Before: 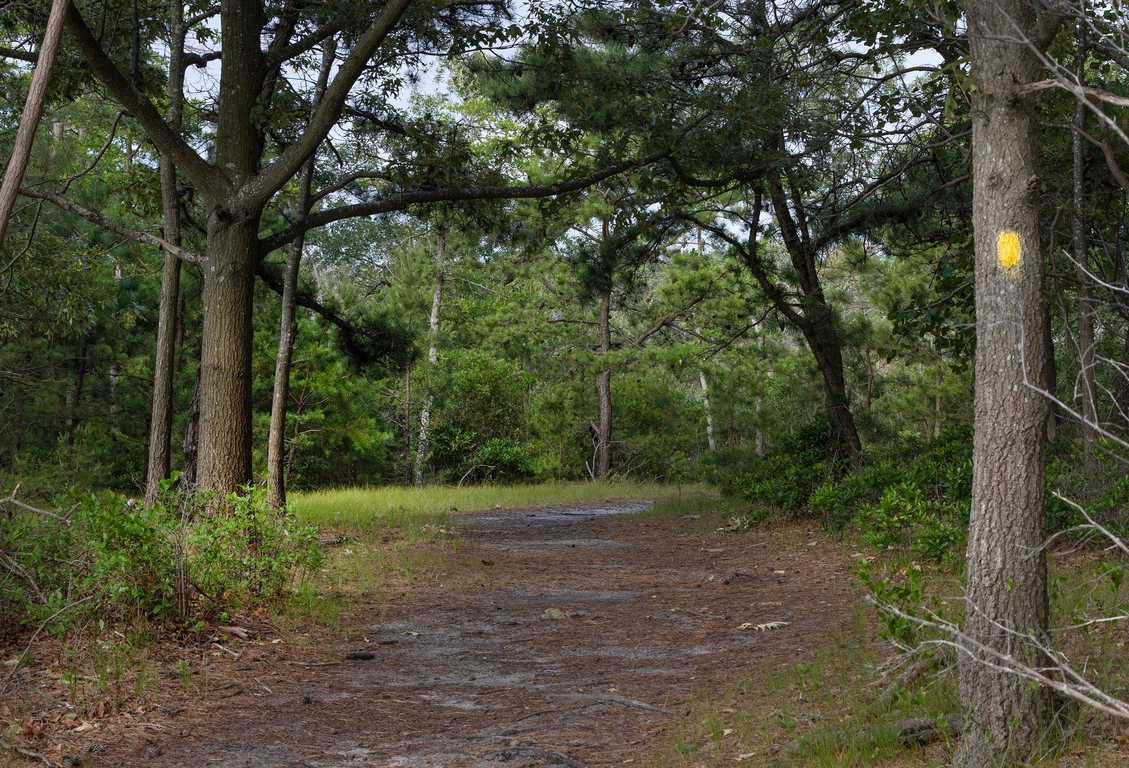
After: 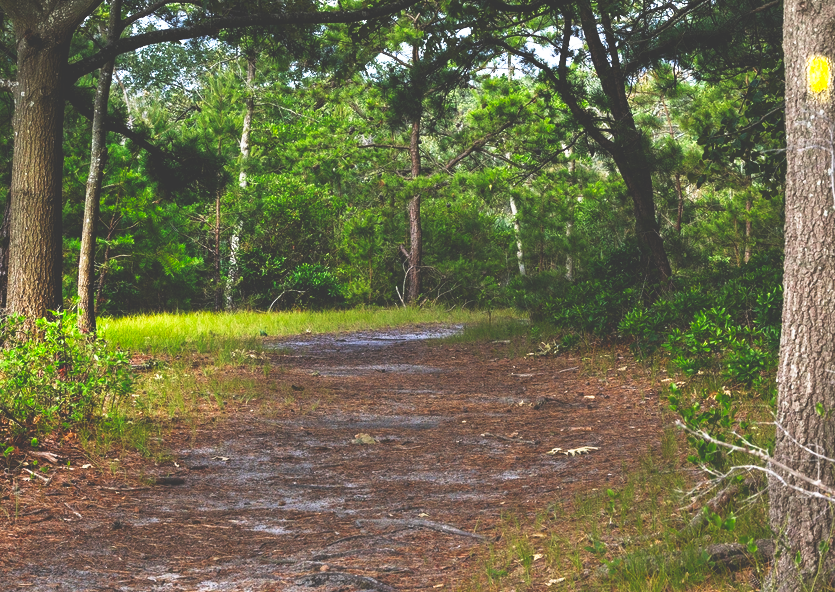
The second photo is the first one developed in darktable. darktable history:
crop: left 16.871%, top 22.857%, right 9.116%
base curve: curves: ch0 [(0, 0.036) (0.007, 0.037) (0.604, 0.887) (1, 1)], preserve colors none
color contrast: green-magenta contrast 1.2, blue-yellow contrast 1.2
exposure: exposure 0.493 EV, compensate highlight preservation false
